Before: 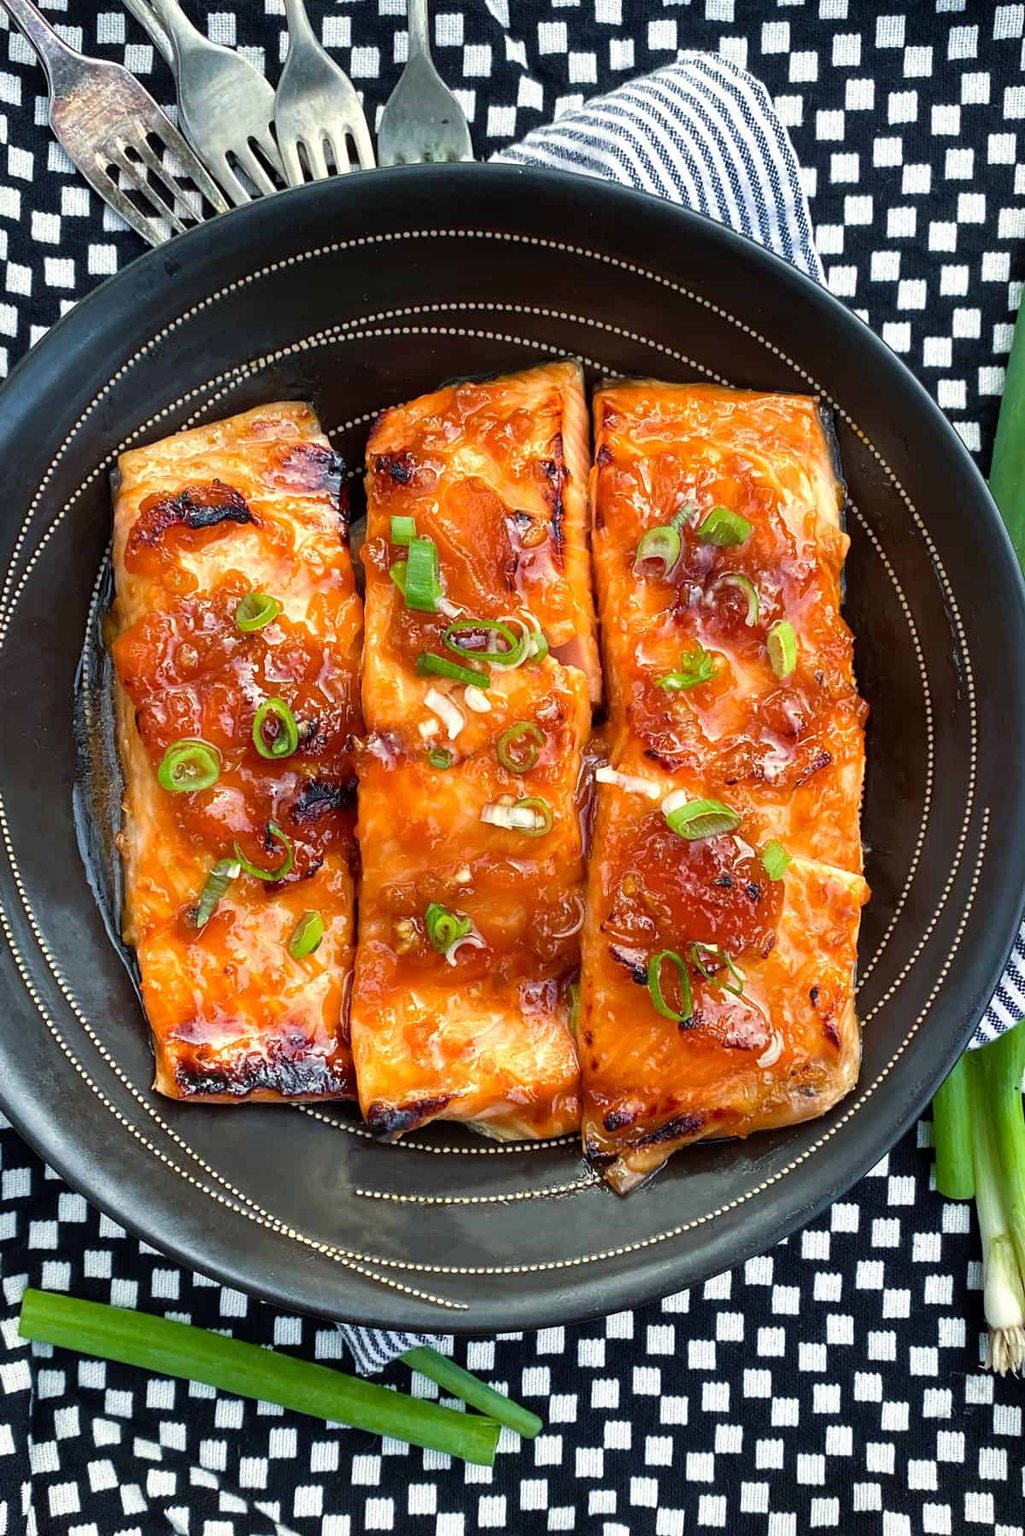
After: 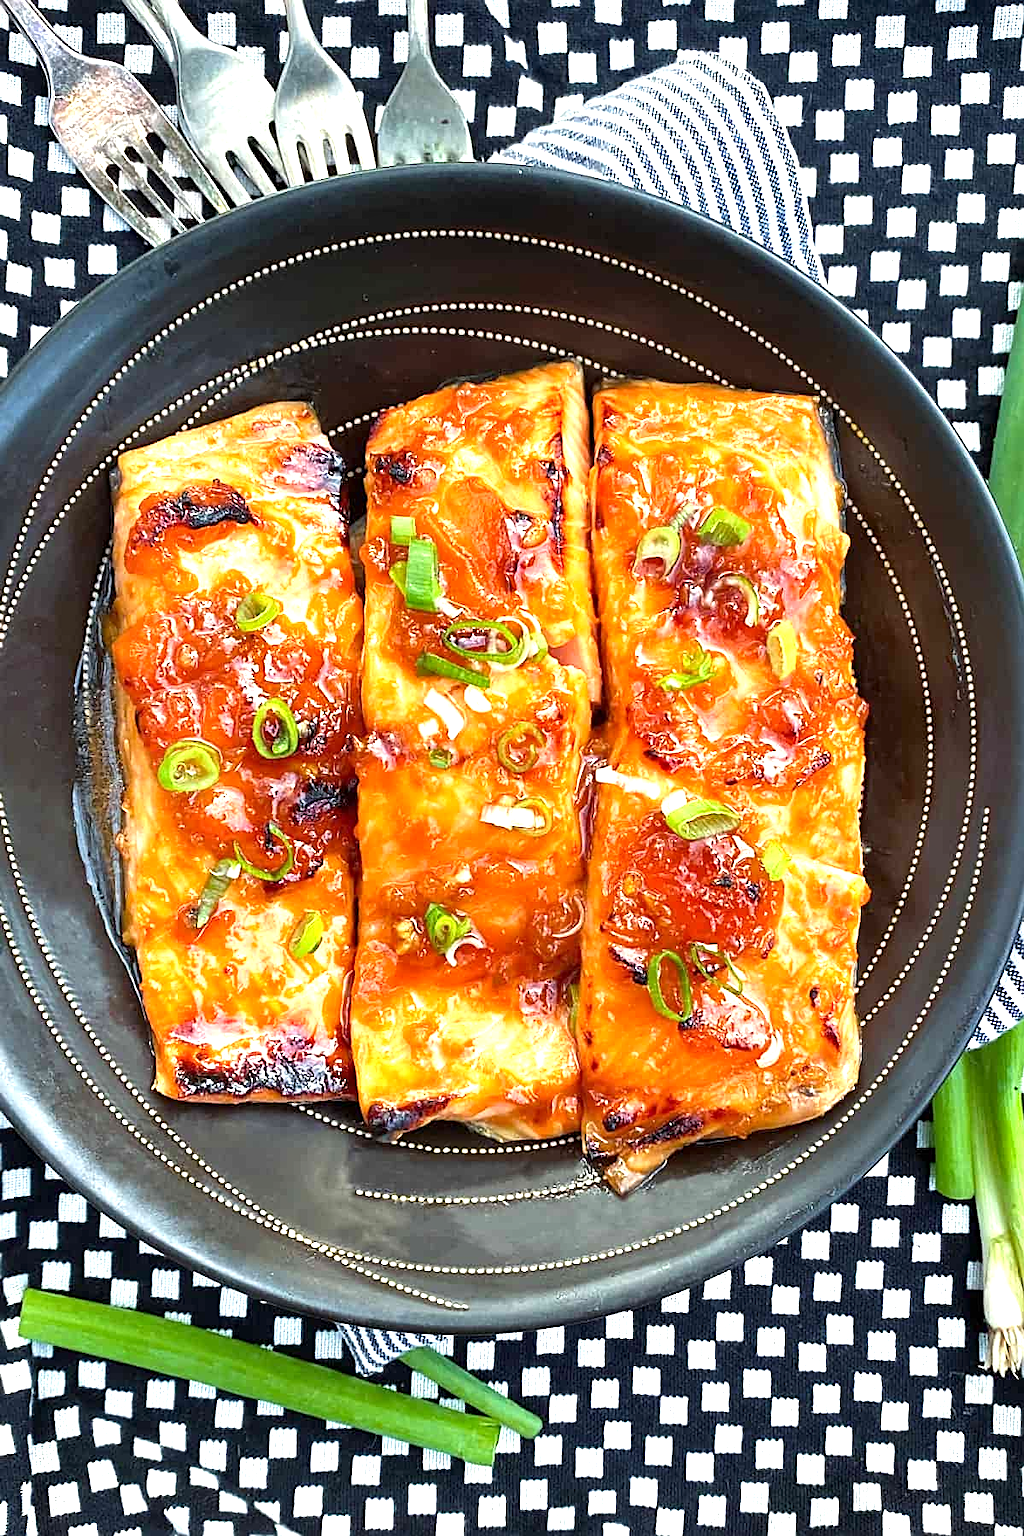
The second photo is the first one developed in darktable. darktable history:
shadows and highlights: shadows 37.28, highlights -26.84, soften with gaussian
exposure: exposure 1 EV, compensate highlight preservation false
sharpen: on, module defaults
